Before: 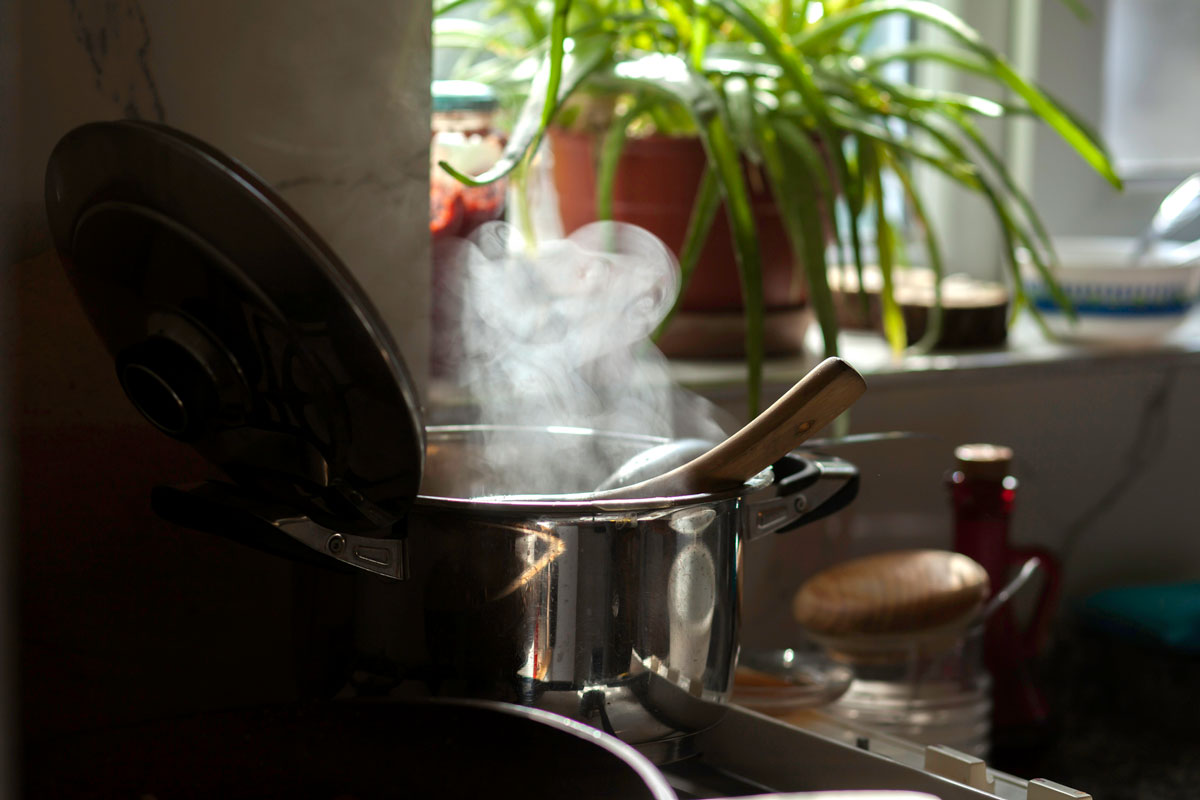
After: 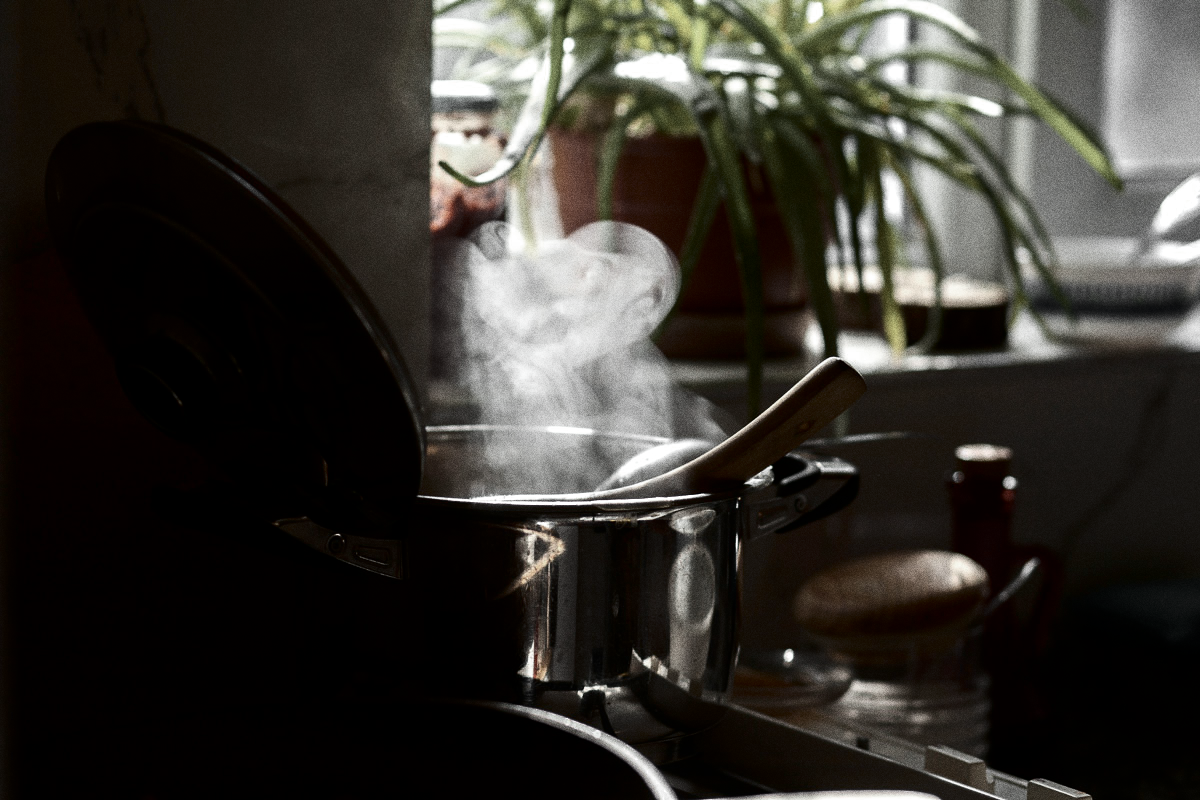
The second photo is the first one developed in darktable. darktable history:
color zones: curves: ch0 [(0, 0.613) (0.01, 0.613) (0.245, 0.448) (0.498, 0.529) (0.642, 0.665) (0.879, 0.777) (0.99, 0.613)]; ch1 [(0, 0.035) (0.121, 0.189) (0.259, 0.197) (0.415, 0.061) (0.589, 0.022) (0.732, 0.022) (0.857, 0.026) (0.991, 0.053)]
contrast brightness saturation: contrast 0.19, brightness -0.24, saturation 0.11
grain: coarseness 0.09 ISO, strength 40%
